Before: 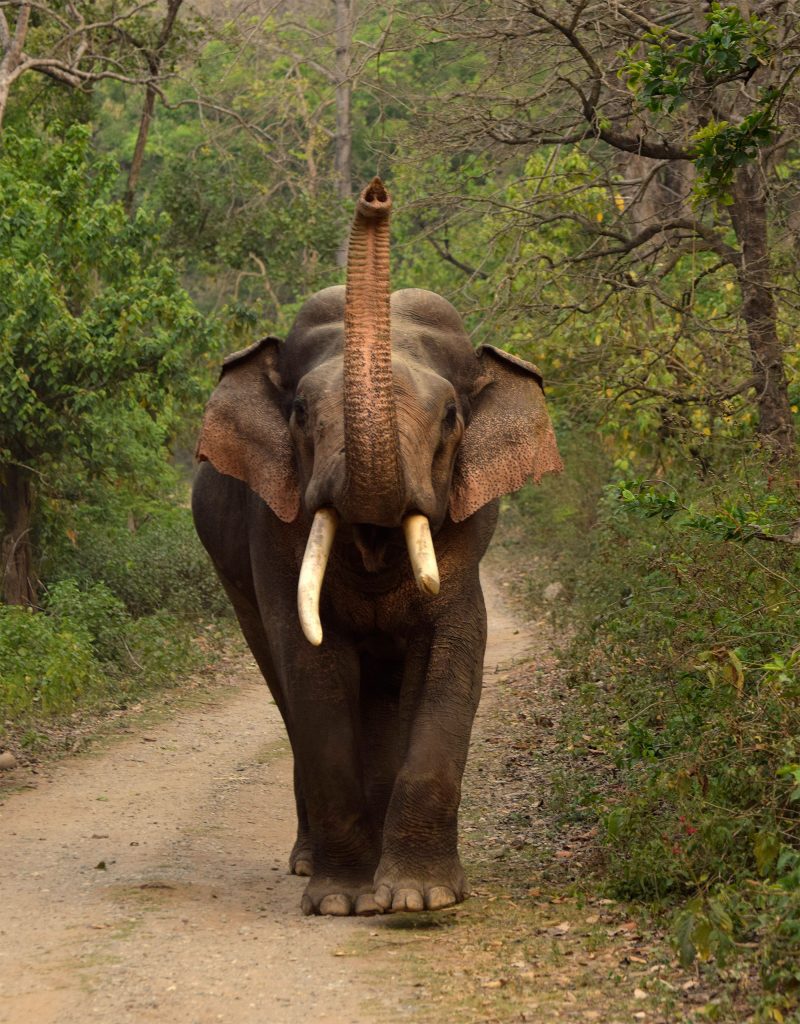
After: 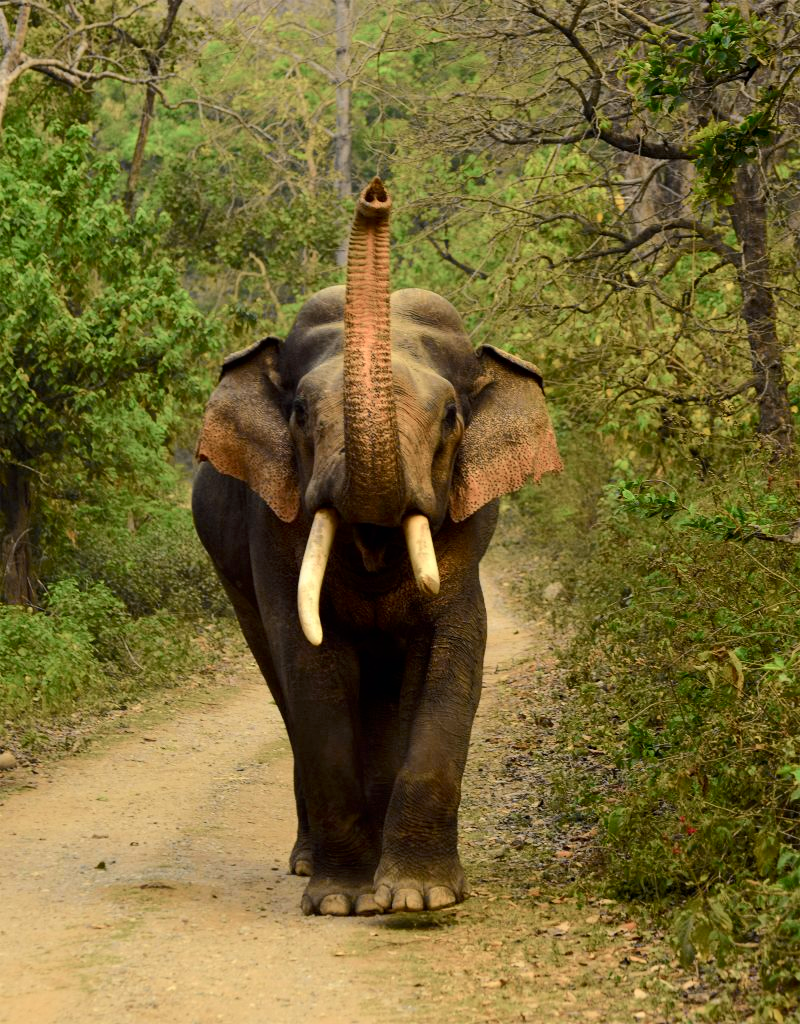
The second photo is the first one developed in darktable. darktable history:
tone curve: curves: ch0 [(0, 0) (0.037, 0.011) (0.131, 0.108) (0.279, 0.279) (0.476, 0.554) (0.617, 0.693) (0.704, 0.77) (0.813, 0.852) (0.916, 0.924) (1, 0.993)]; ch1 [(0, 0) (0.318, 0.278) (0.444, 0.427) (0.493, 0.492) (0.508, 0.502) (0.534, 0.529) (0.562, 0.563) (0.626, 0.662) (0.746, 0.764) (1, 1)]; ch2 [(0, 0) (0.316, 0.292) (0.381, 0.37) (0.423, 0.448) (0.476, 0.492) (0.502, 0.498) (0.522, 0.518) (0.533, 0.532) (0.586, 0.631) (0.634, 0.663) (0.7, 0.7) (0.861, 0.808) (1, 0.951)], color space Lab, independent channels, preserve colors none
